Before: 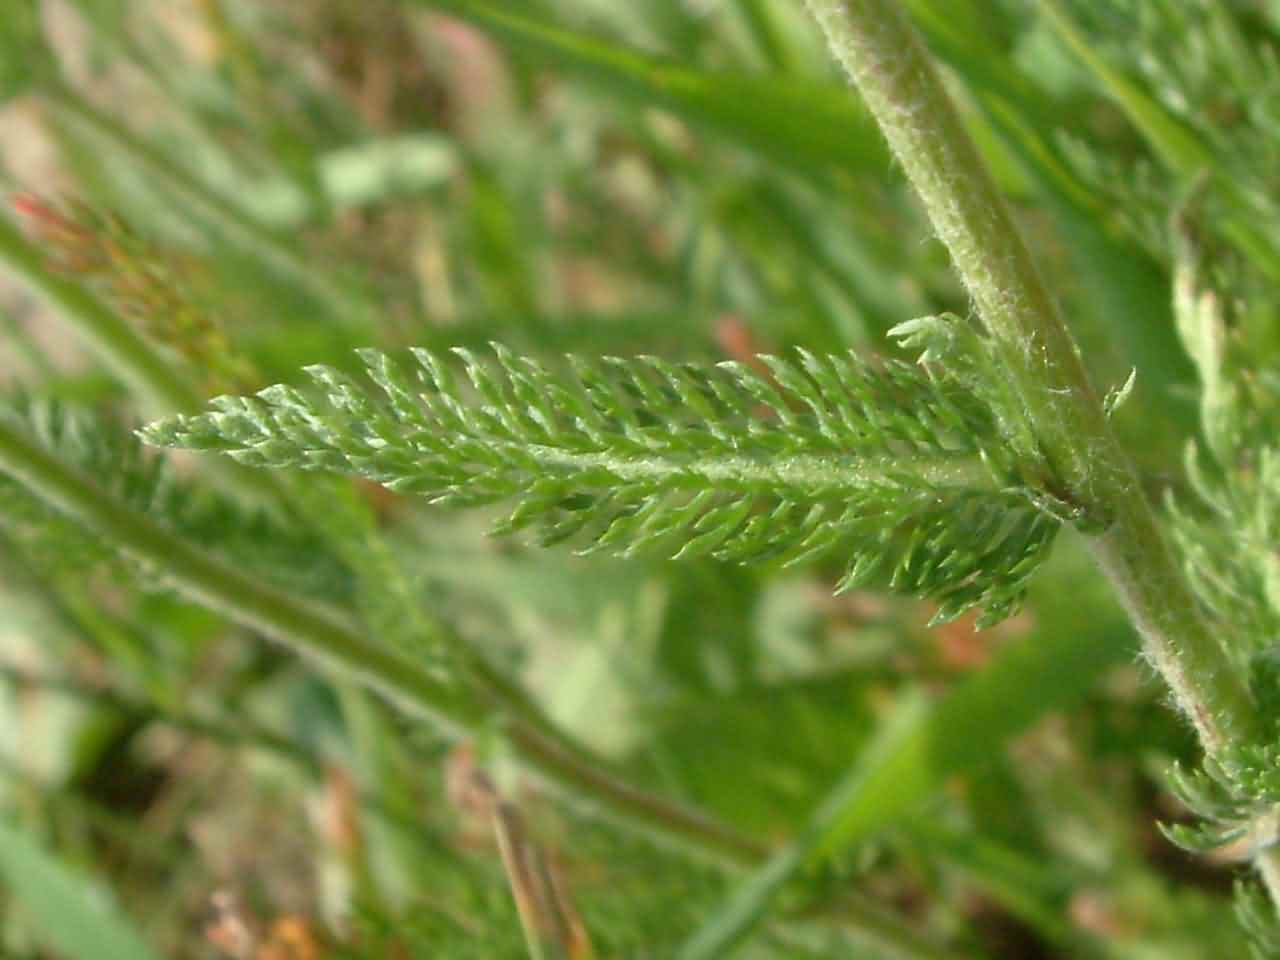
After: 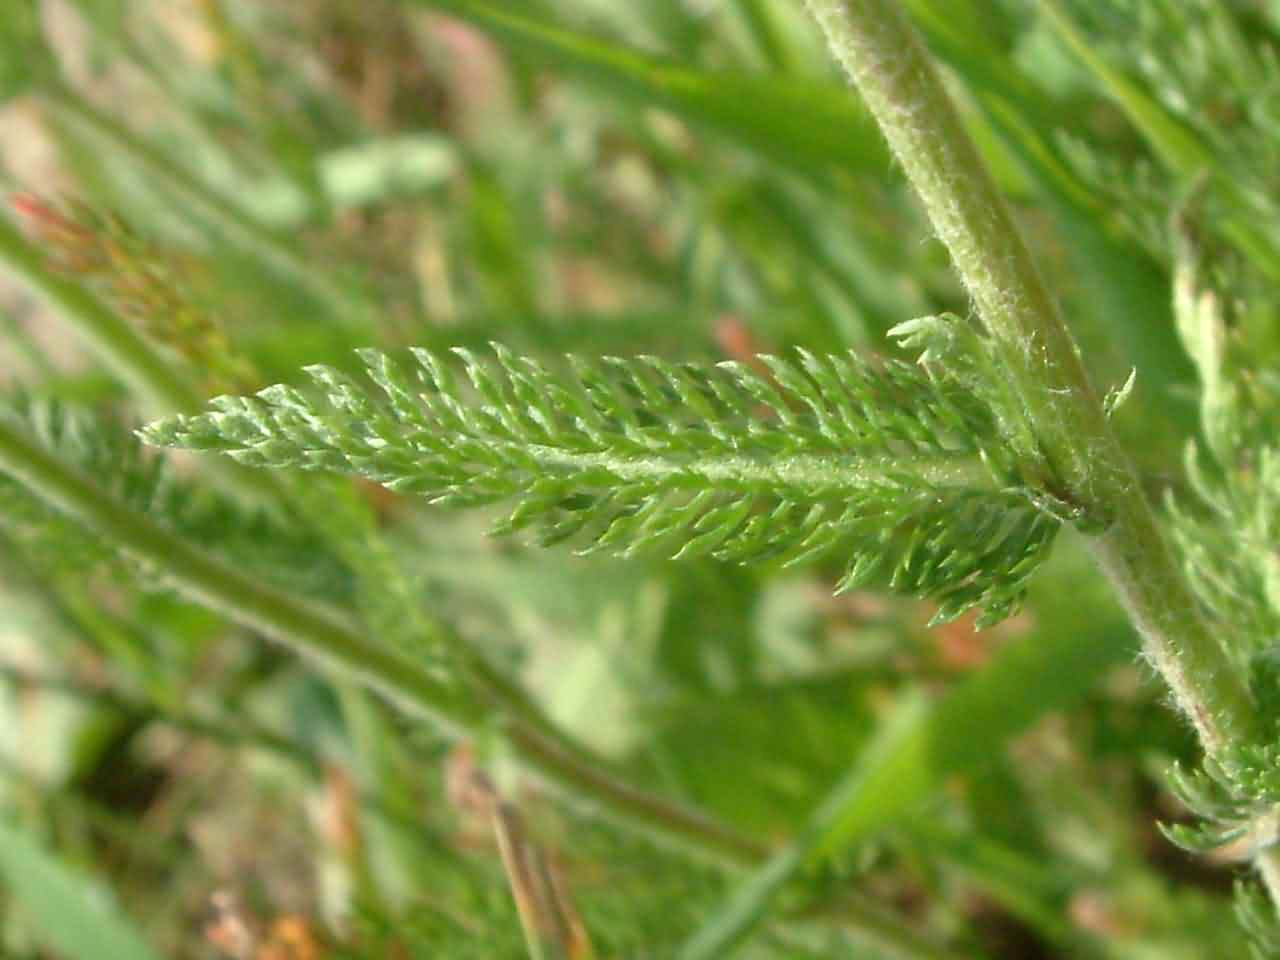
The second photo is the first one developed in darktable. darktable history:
exposure: exposure 0.198 EV, compensate exposure bias true, compensate highlight preservation false
